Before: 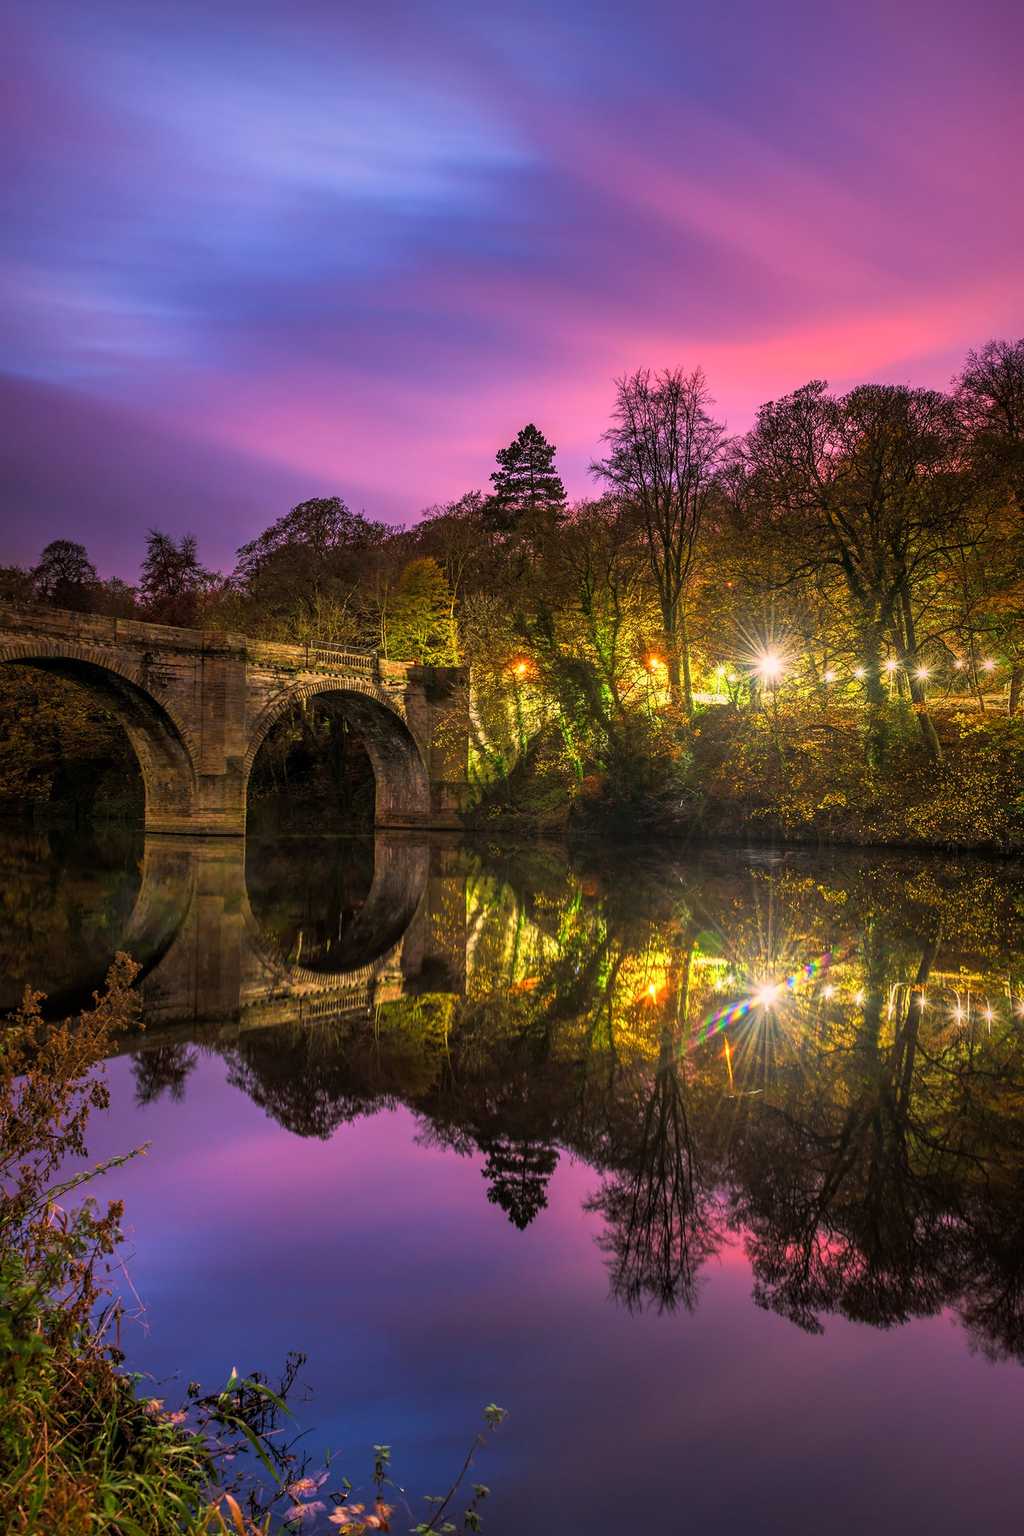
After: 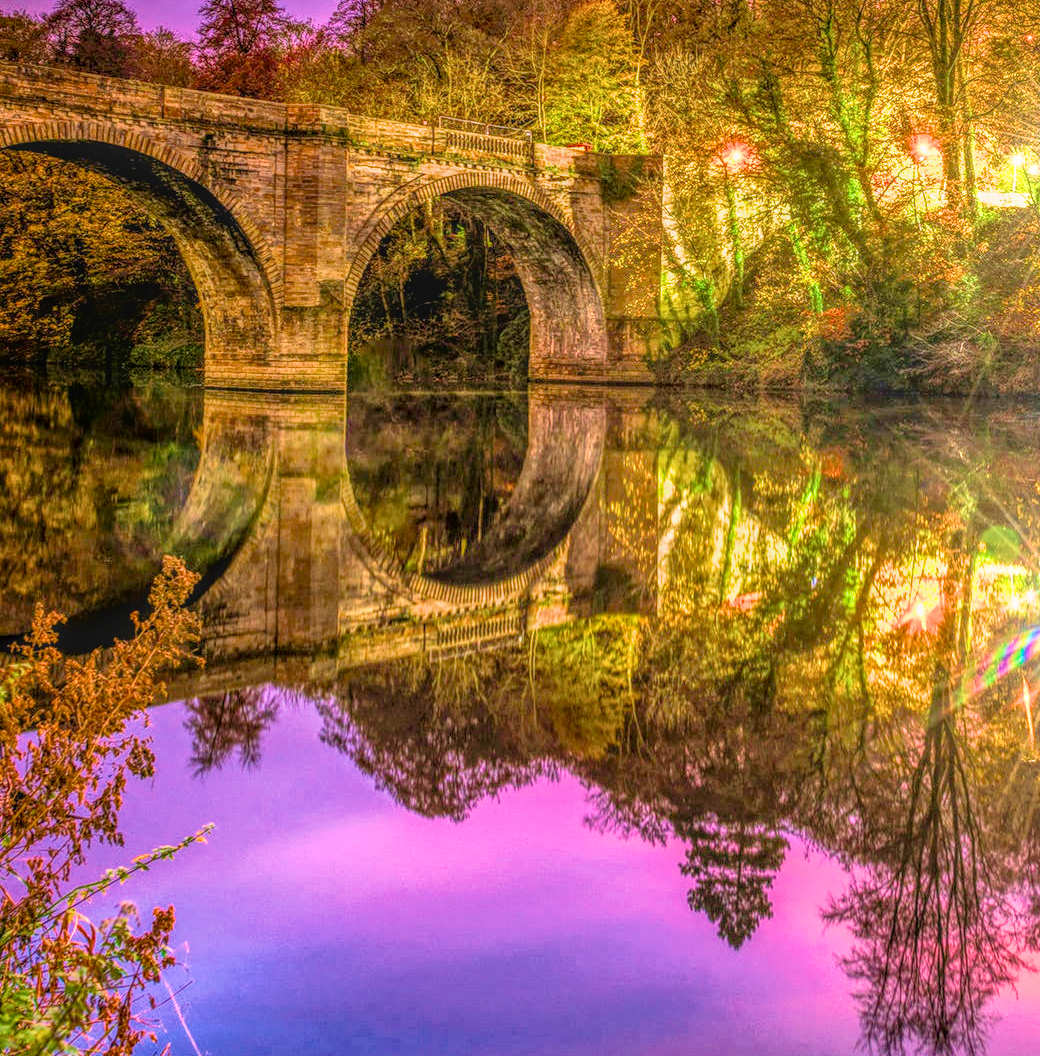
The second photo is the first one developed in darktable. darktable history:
exposure: black level correction 0, exposure 1.612 EV, compensate highlight preservation false
color balance rgb: perceptual saturation grading › global saturation 0.168%, perceptual saturation grading › mid-tones 6.33%, perceptual saturation grading › shadows 72.184%
contrast brightness saturation: contrast 0.276
velvia: strength 44.8%
crop: top 36.334%, right 27.96%, bottom 14.953%
filmic rgb: black relative exposure -7.65 EV, white relative exposure 4.56 EV, threshold 5.94 EV, hardness 3.61, color science v6 (2022), enable highlight reconstruction true
local contrast: highlights 20%, shadows 24%, detail 200%, midtone range 0.2
tone equalizer: -7 EV 0.143 EV, -6 EV 0.57 EV, -5 EV 1.19 EV, -4 EV 1.36 EV, -3 EV 1.12 EV, -2 EV 0.6 EV, -1 EV 0.154 EV
